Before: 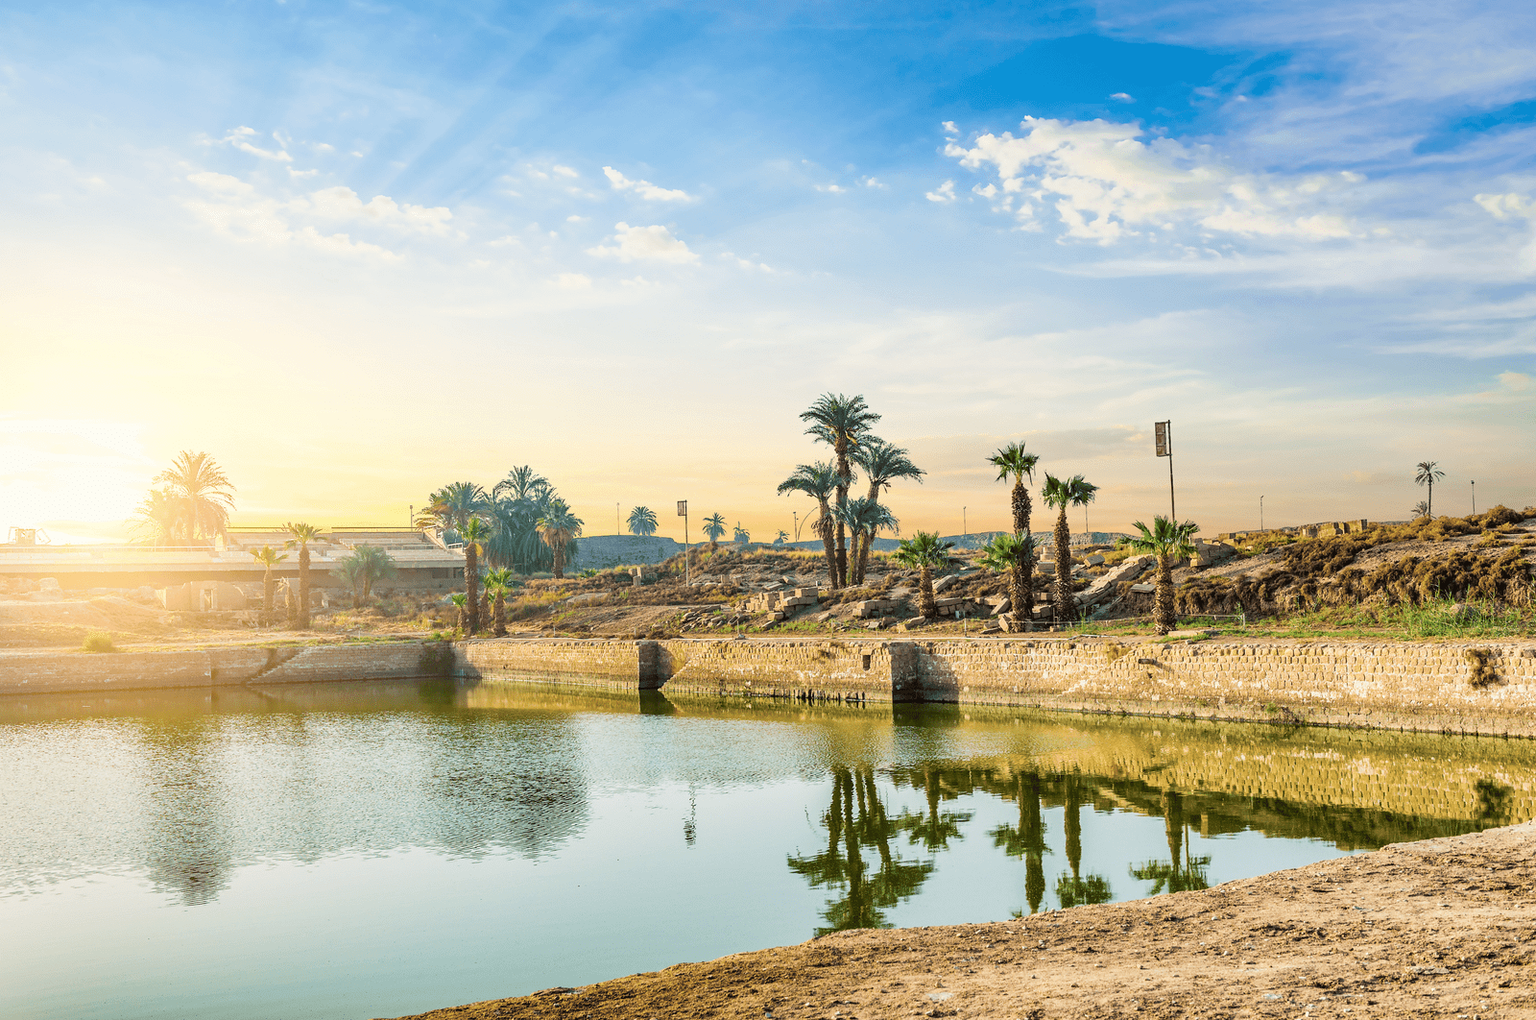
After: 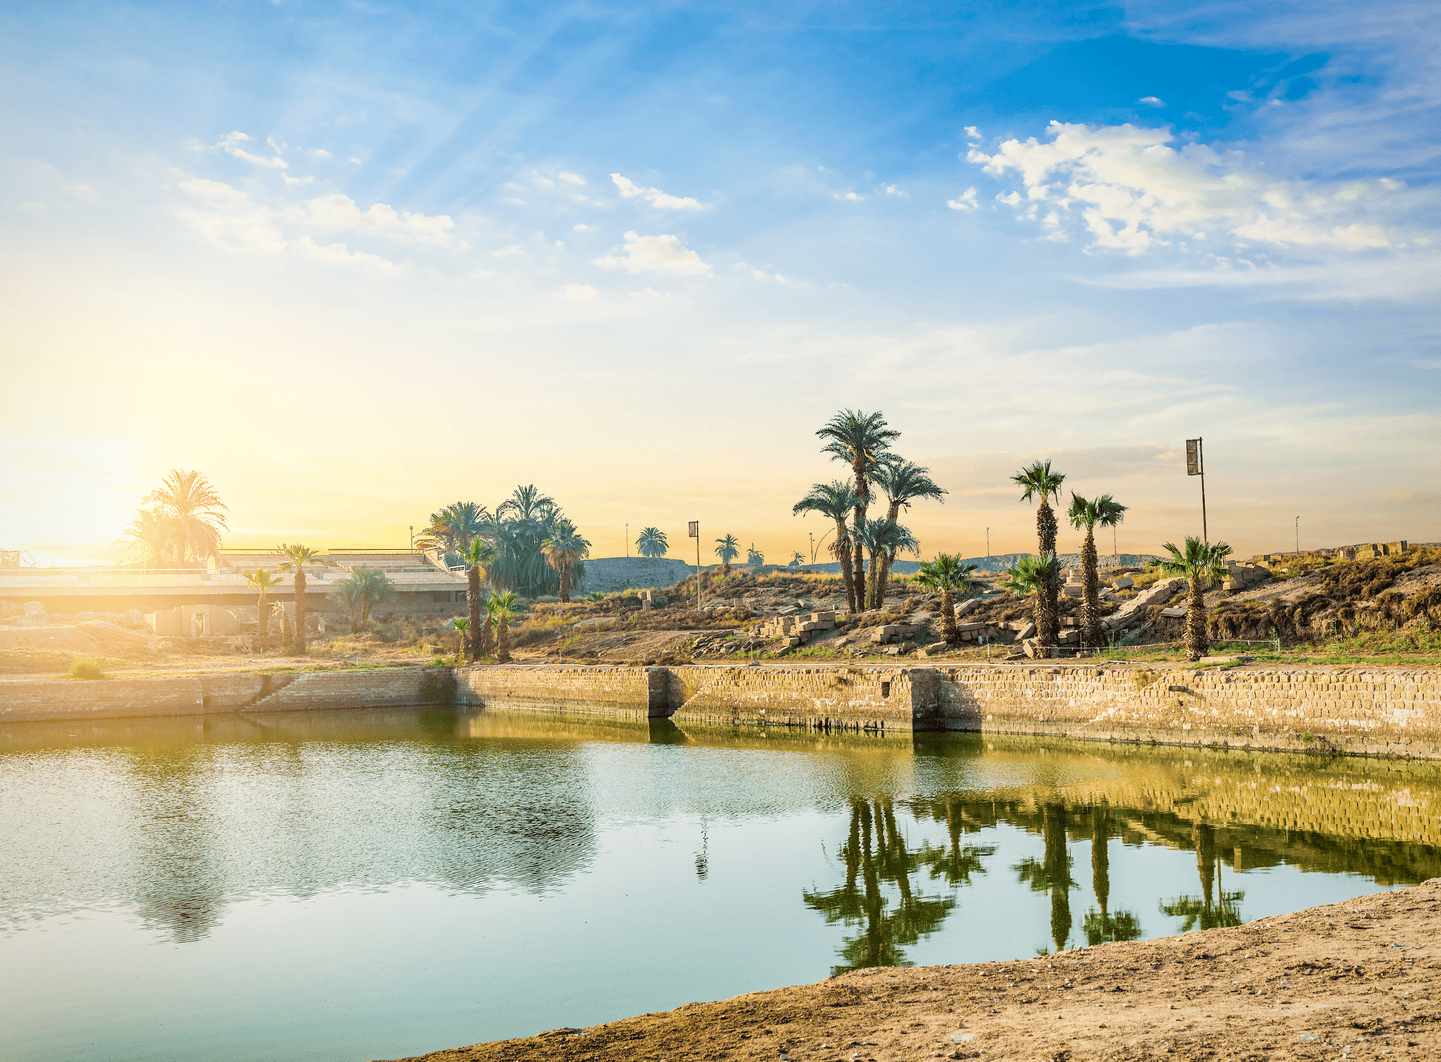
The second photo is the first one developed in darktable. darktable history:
crop and rotate: left 1.088%, right 8.807%
vignetting: brightness -0.233, saturation 0.141
